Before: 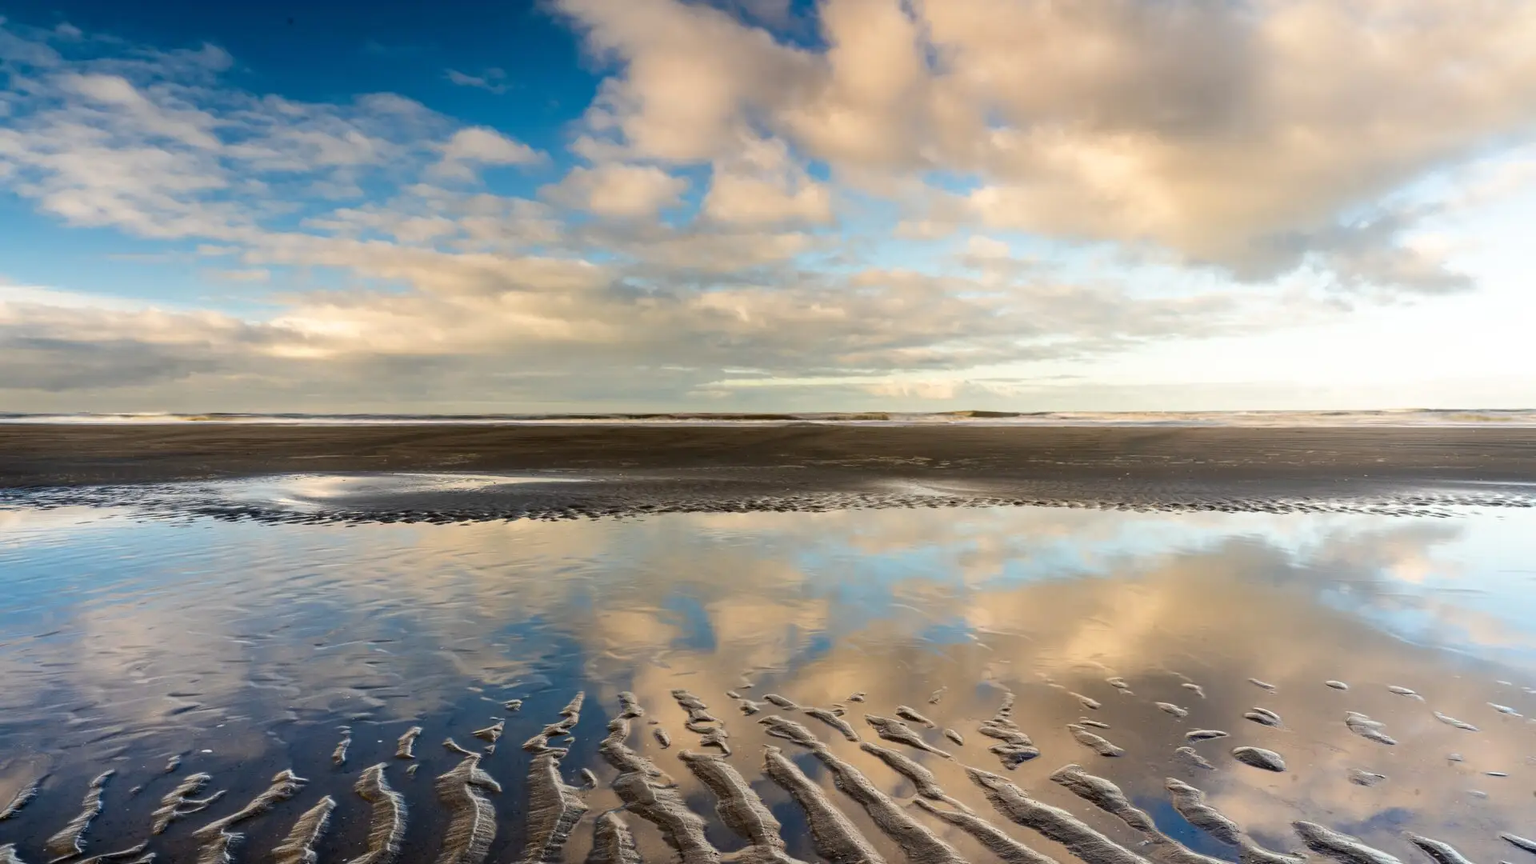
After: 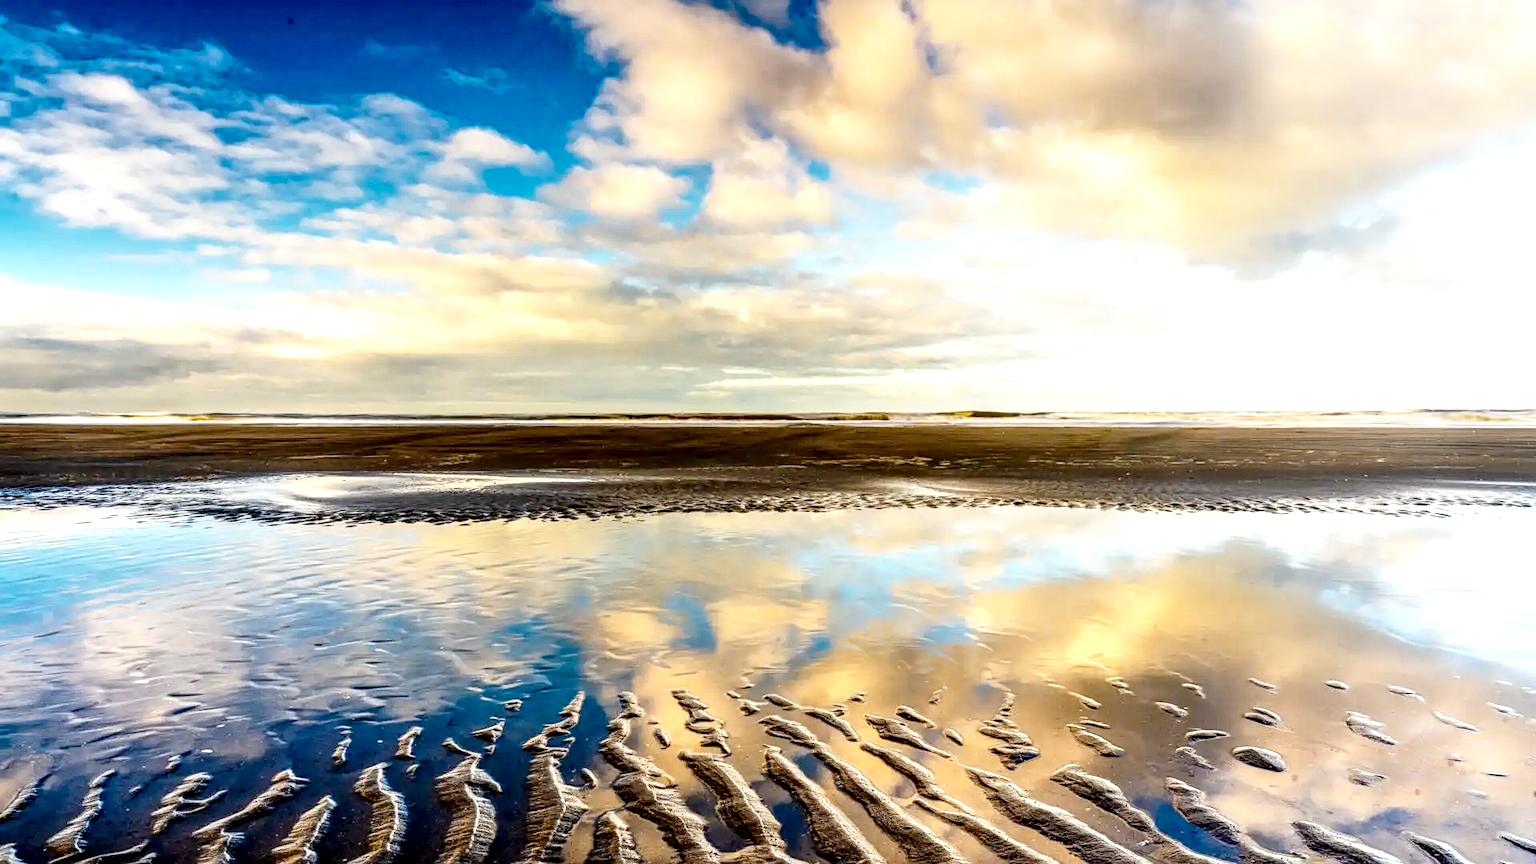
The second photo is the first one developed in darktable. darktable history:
sharpen: amount 0.2
base curve: curves: ch0 [(0, 0) (0.028, 0.03) (0.121, 0.232) (0.46, 0.748) (0.859, 0.968) (1, 1)], preserve colors none
local contrast: highlights 19%, detail 186%
color balance rgb: linear chroma grading › global chroma 15%, perceptual saturation grading › global saturation 30%
